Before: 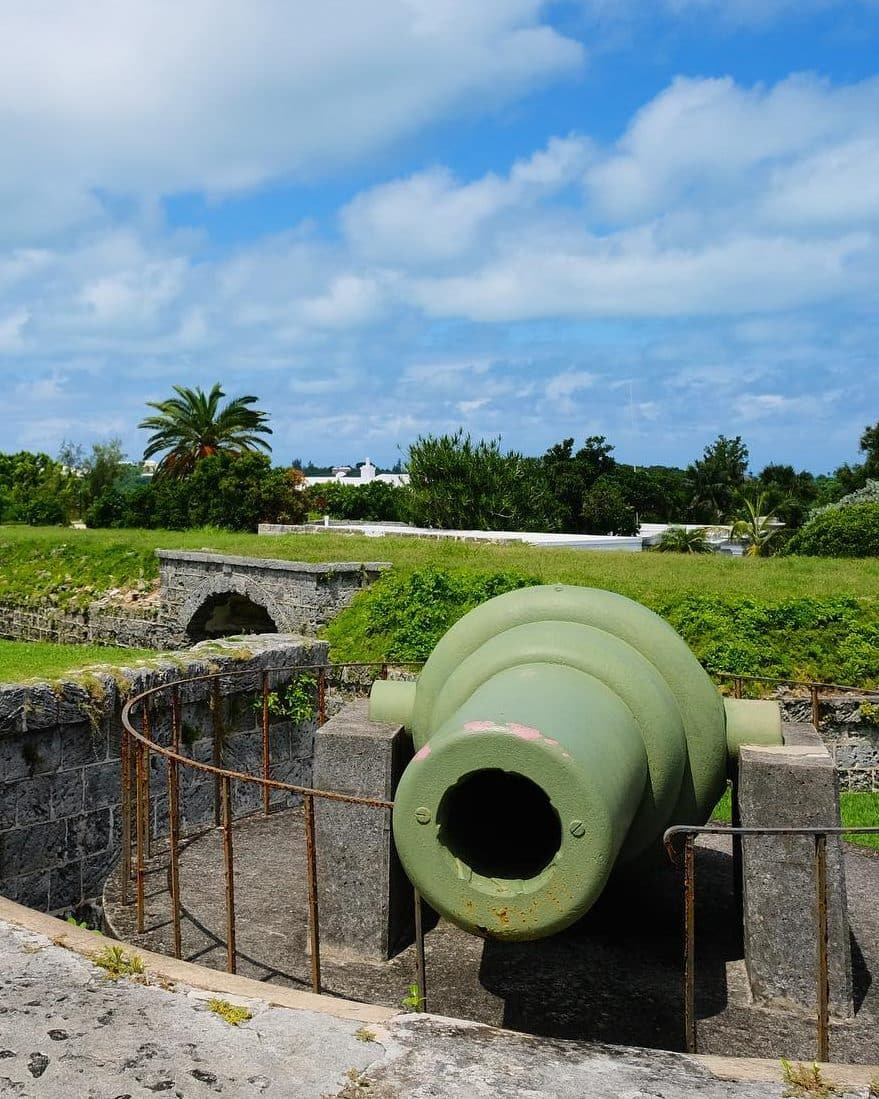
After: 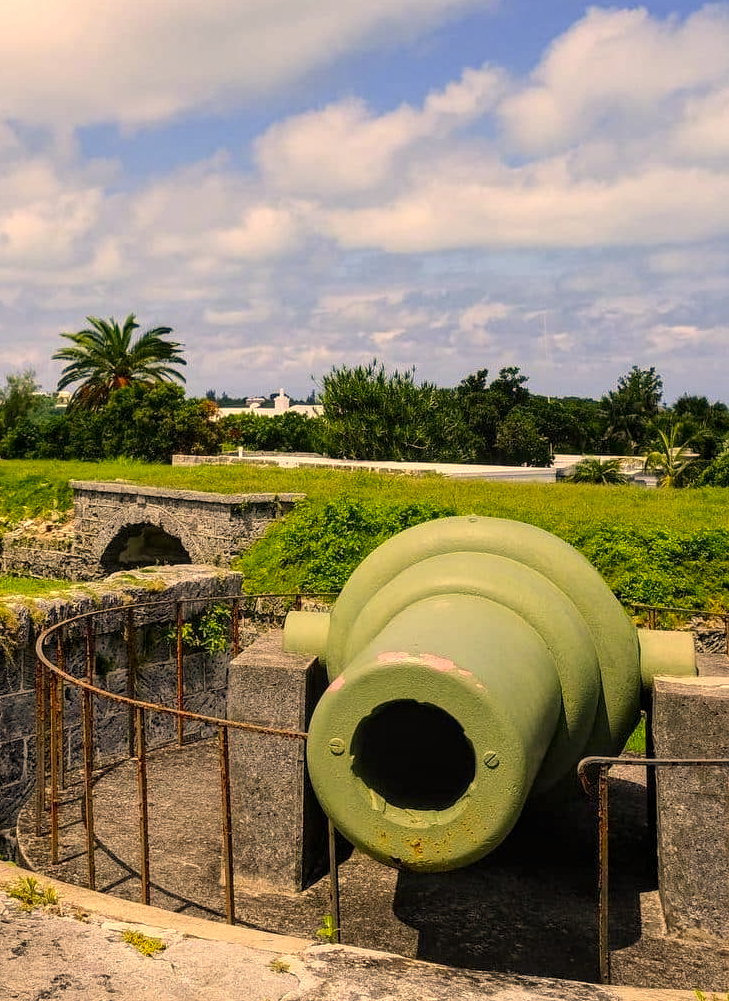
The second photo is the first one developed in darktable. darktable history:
crop: left 9.793%, top 6.306%, right 7.268%, bottom 2.548%
color correction: highlights a* 15.01, highlights b* 30.87
local contrast: on, module defaults
exposure: black level correction 0, exposure 0.199 EV, compensate exposure bias true, compensate highlight preservation false
